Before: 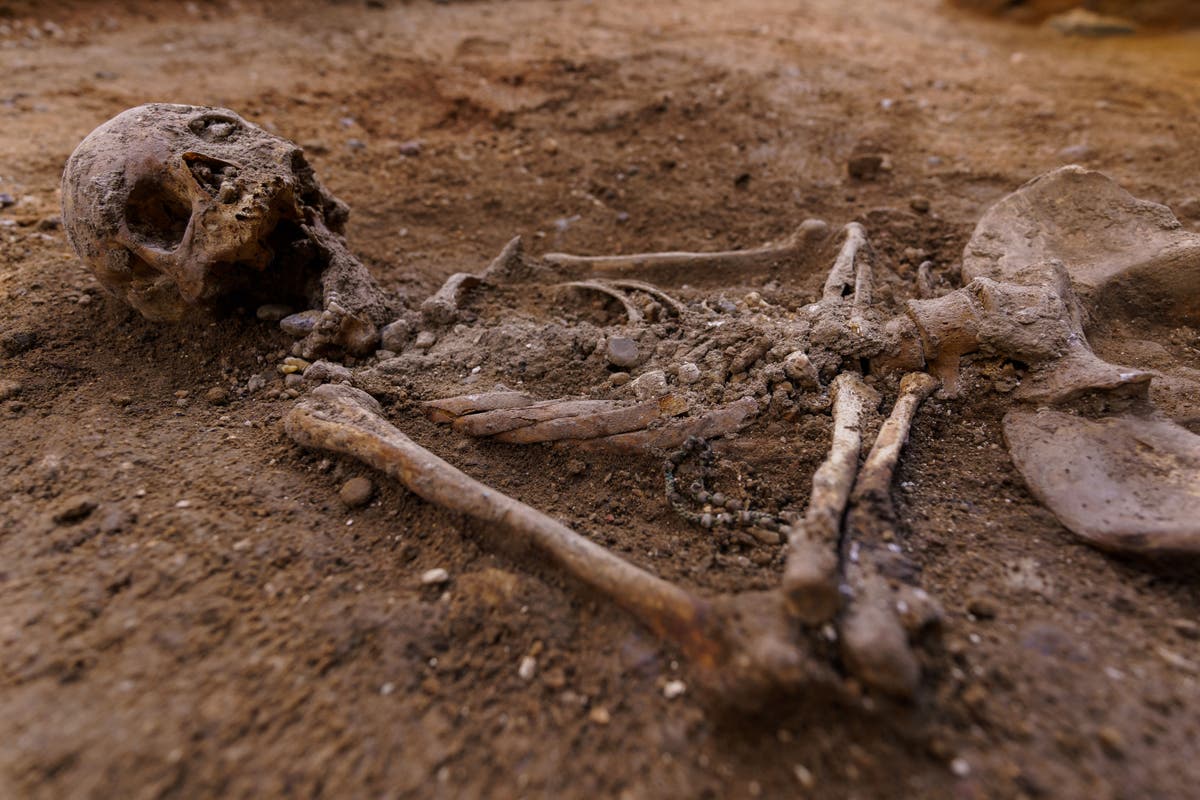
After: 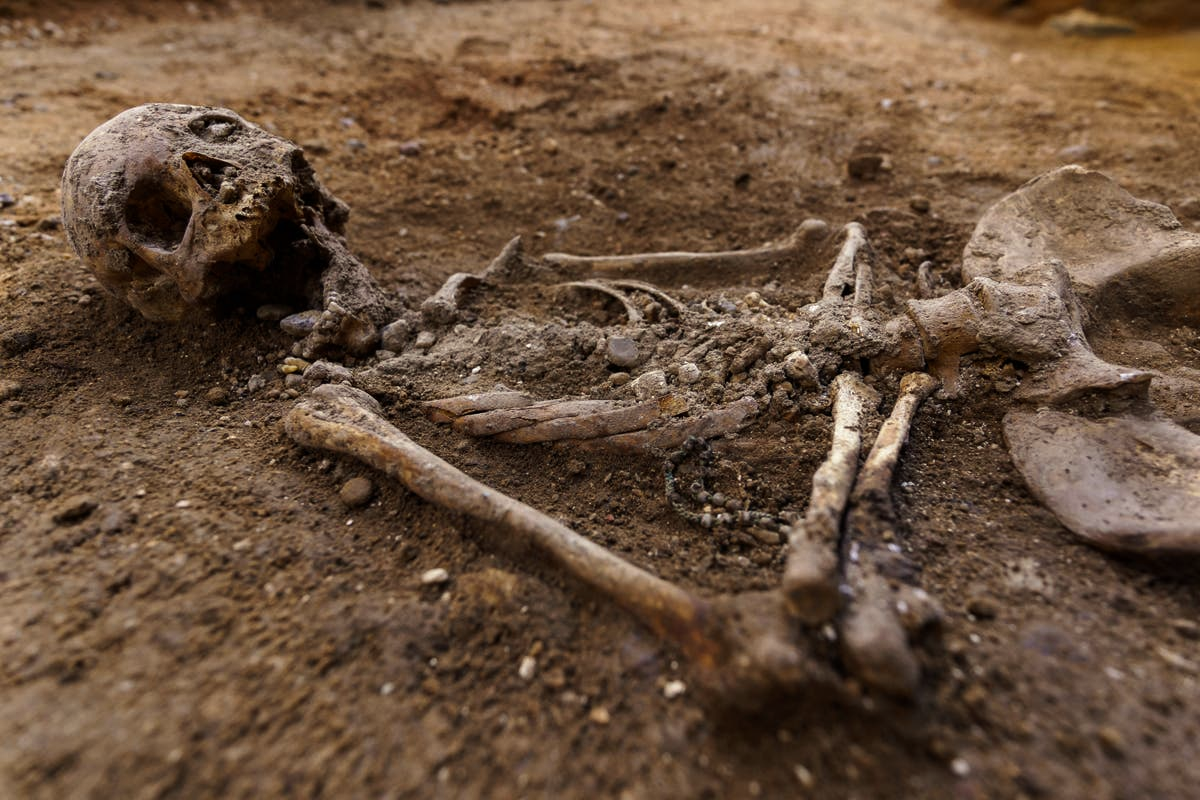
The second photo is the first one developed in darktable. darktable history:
color correction: highlights a* -4.73, highlights b* 5.06, saturation 0.97
tone equalizer: -8 EV -0.417 EV, -7 EV -0.389 EV, -6 EV -0.333 EV, -5 EV -0.222 EV, -3 EV 0.222 EV, -2 EV 0.333 EV, -1 EV 0.389 EV, +0 EV 0.417 EV, edges refinement/feathering 500, mask exposure compensation -1.57 EV, preserve details no
